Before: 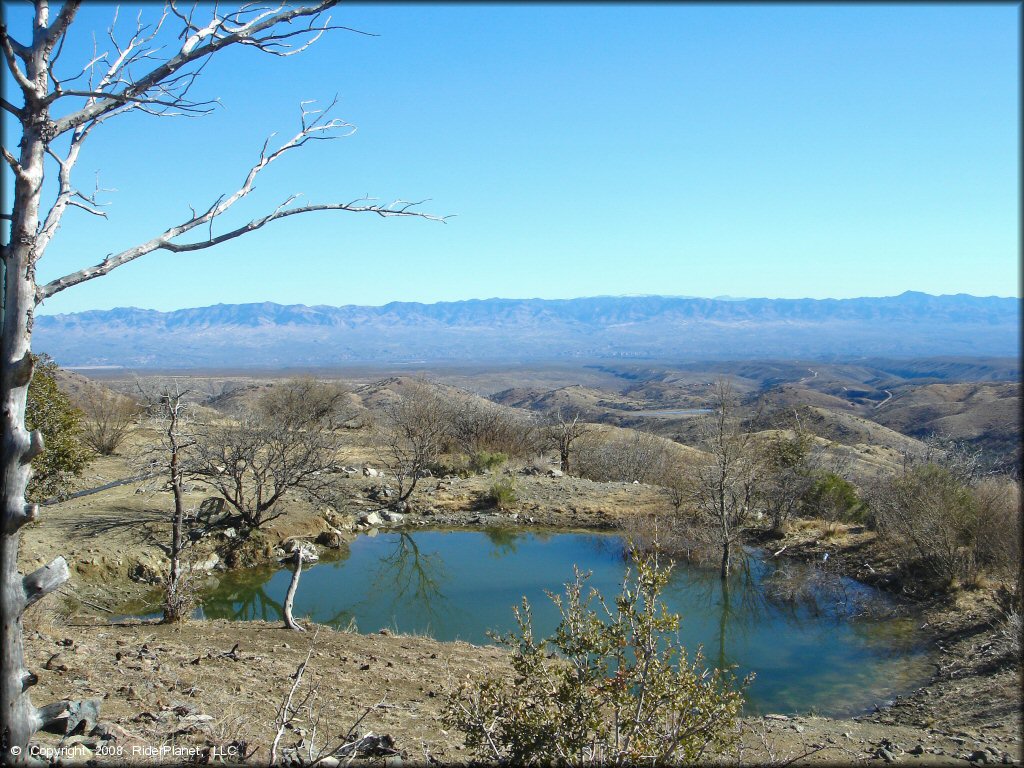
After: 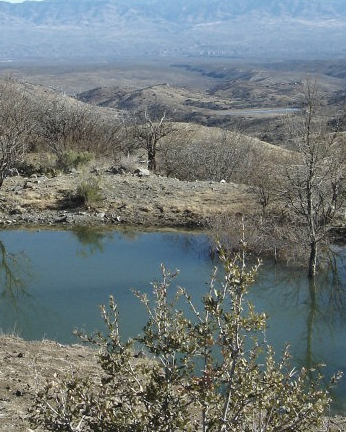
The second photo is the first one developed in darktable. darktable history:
contrast brightness saturation: saturation 0.121
crop: left 40.416%, top 39.296%, right 25.749%, bottom 2.696%
color correction: highlights b* -0.004, saturation 0.57
